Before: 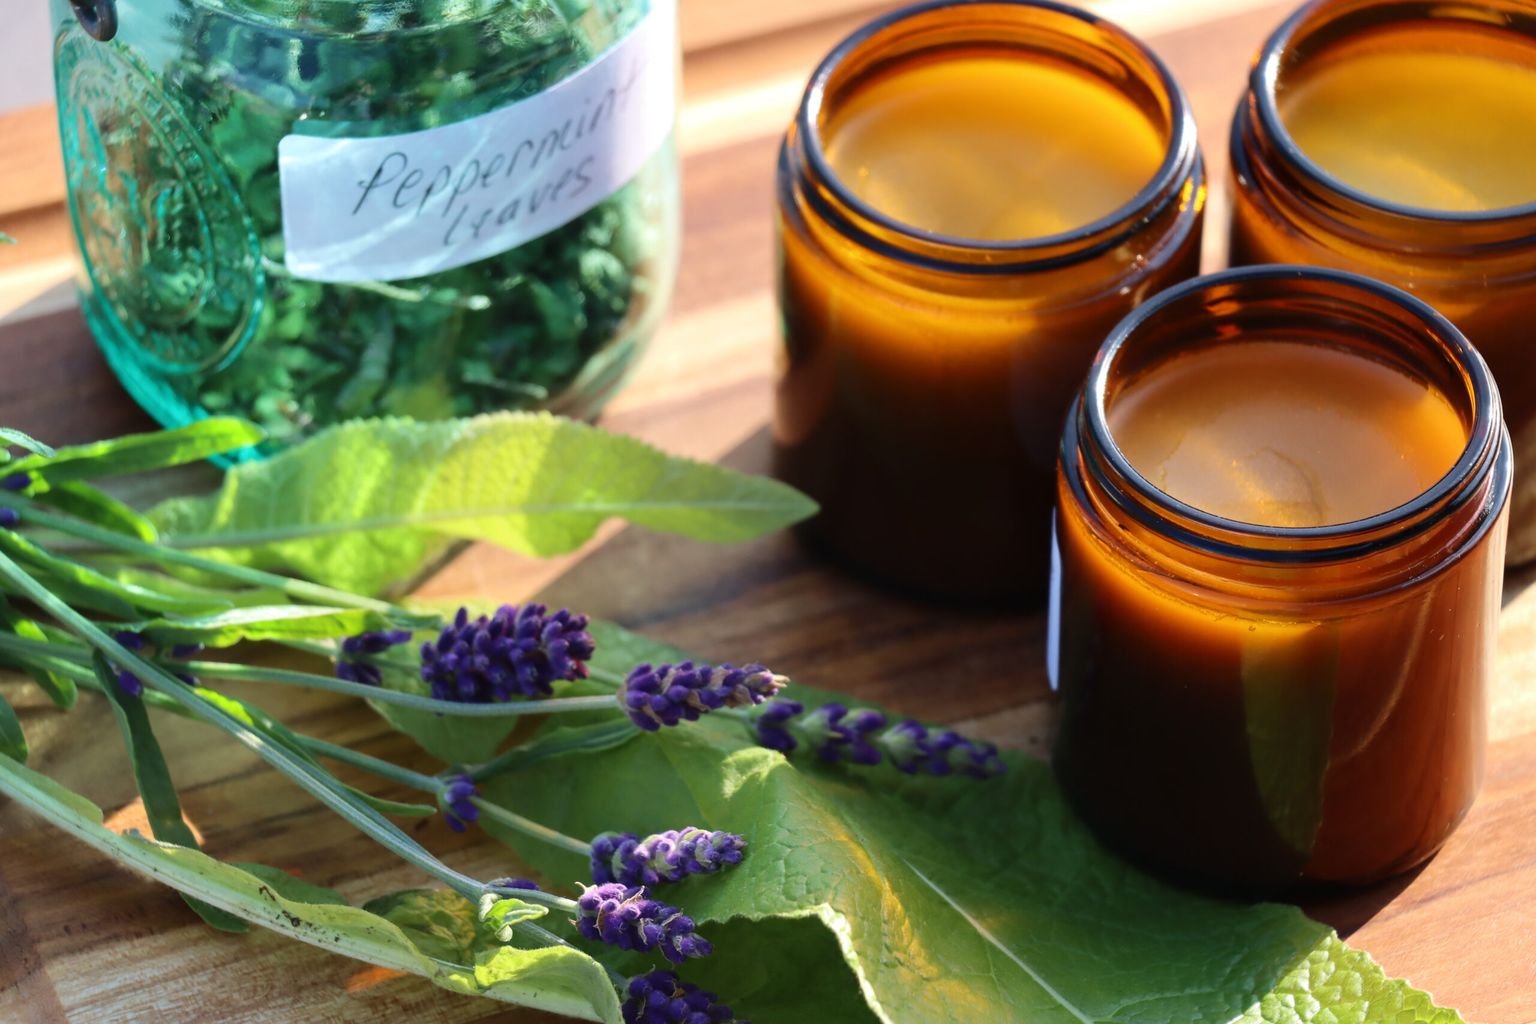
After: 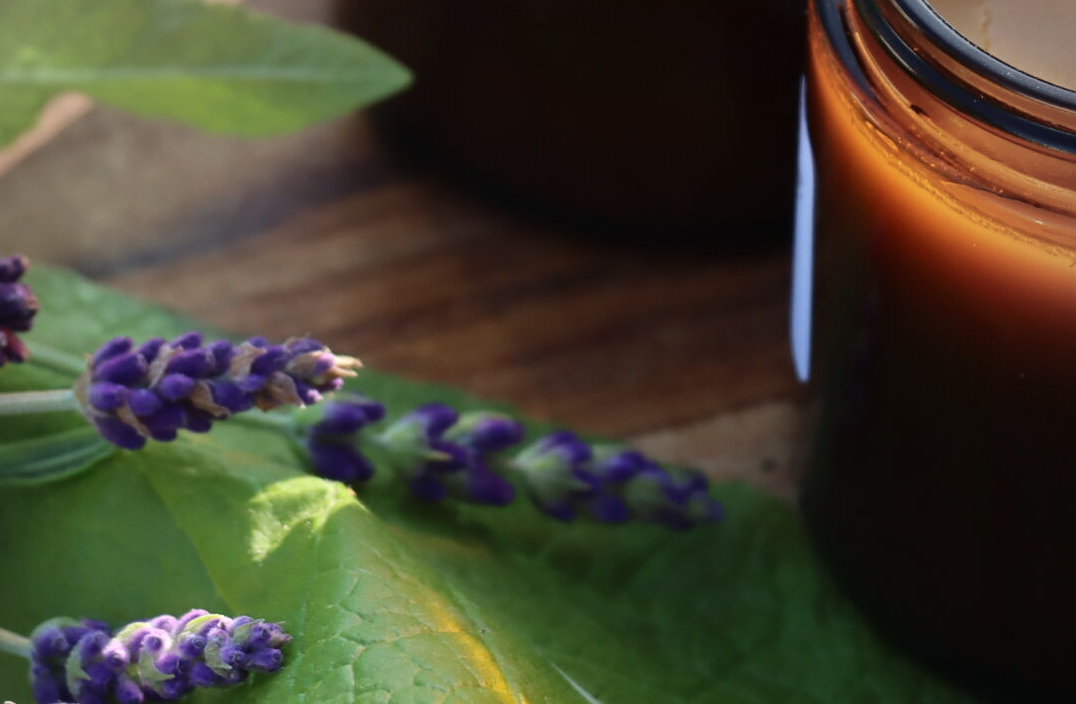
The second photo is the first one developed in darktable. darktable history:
sharpen: amount 0.203
vignetting: fall-off radius 61.14%, center (-0.024, 0.402)
crop: left 37.284%, top 45.063%, right 20.671%, bottom 13.67%
